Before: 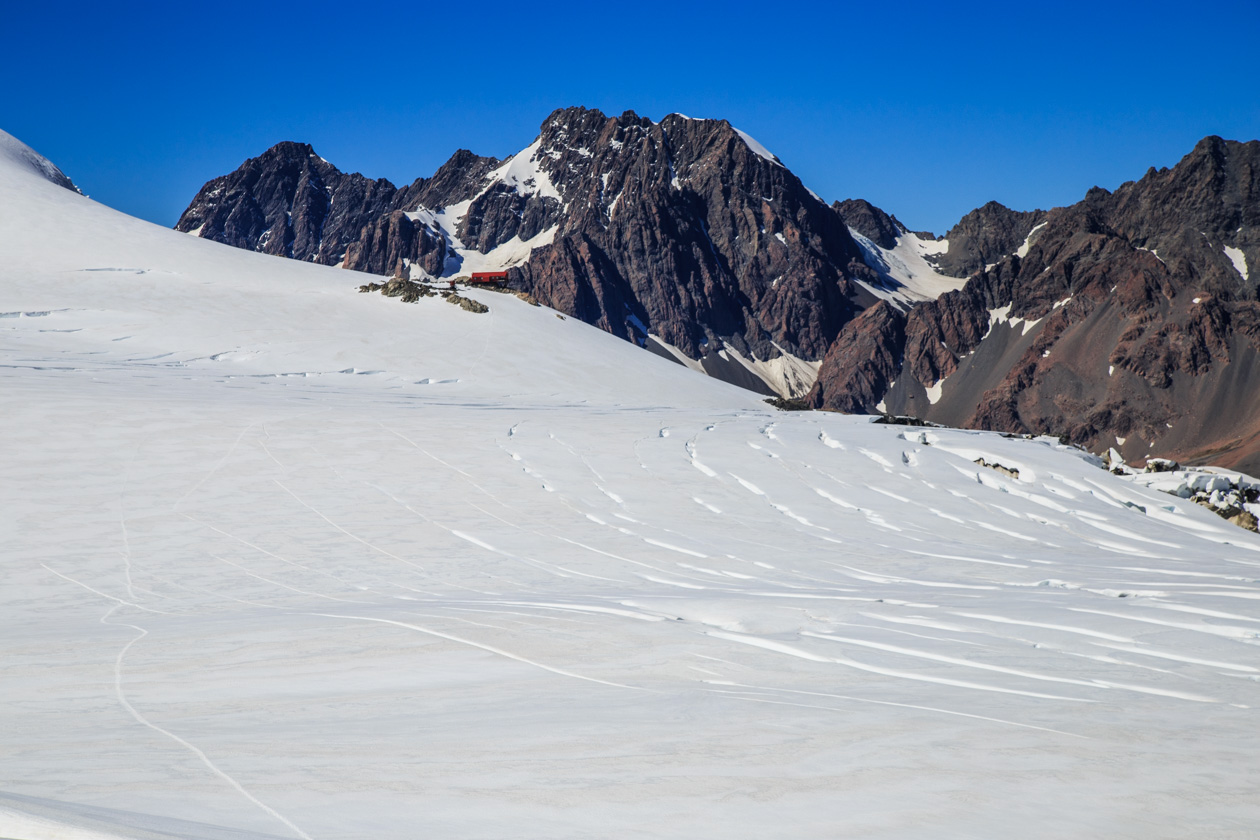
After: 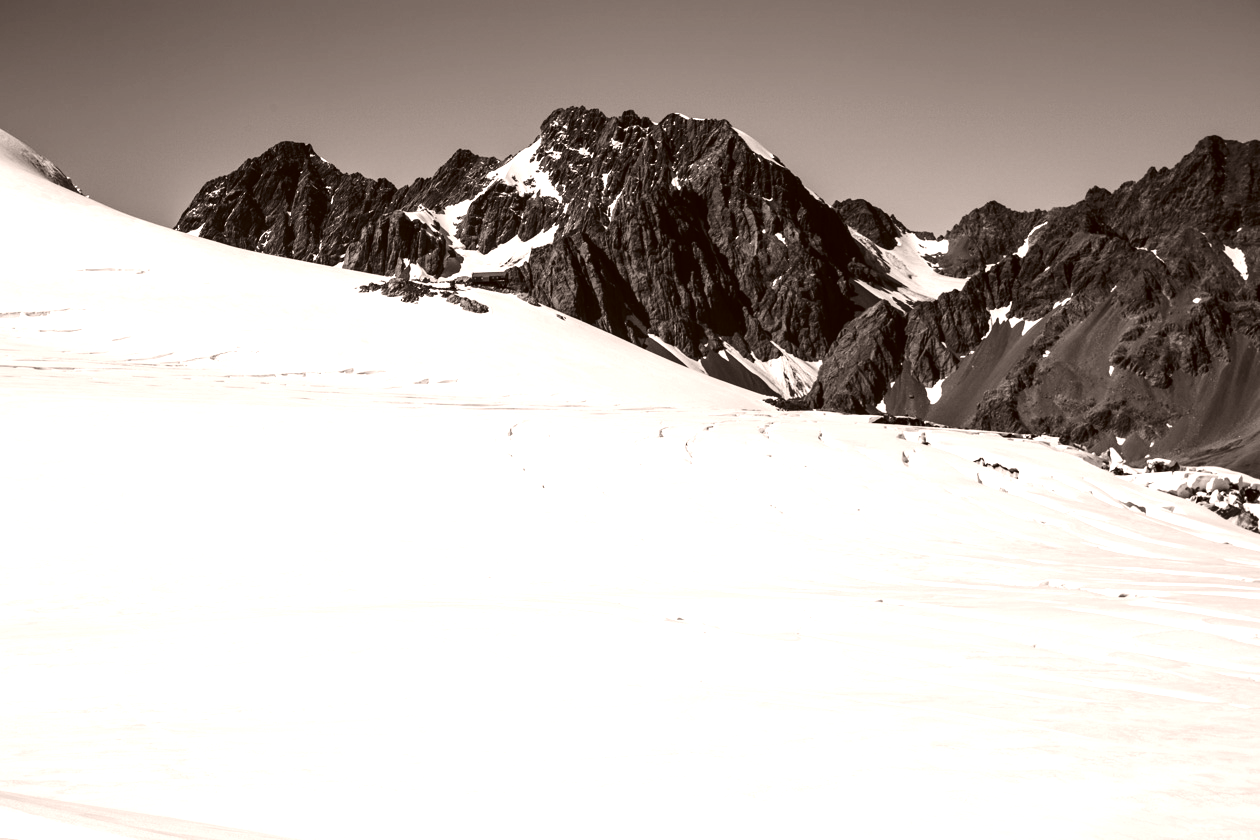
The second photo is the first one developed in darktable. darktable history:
white balance: emerald 1
tone equalizer: -8 EV -1.08 EV, -7 EV -1.01 EV, -6 EV -0.867 EV, -5 EV -0.578 EV, -3 EV 0.578 EV, -2 EV 0.867 EV, -1 EV 1.01 EV, +0 EV 1.08 EV, edges refinement/feathering 500, mask exposure compensation -1.57 EV, preserve details no
contrast brightness saturation: saturation -1
color correction: highlights a* 6.27, highlights b* 8.19, shadows a* 5.94, shadows b* 7.23, saturation 0.9
